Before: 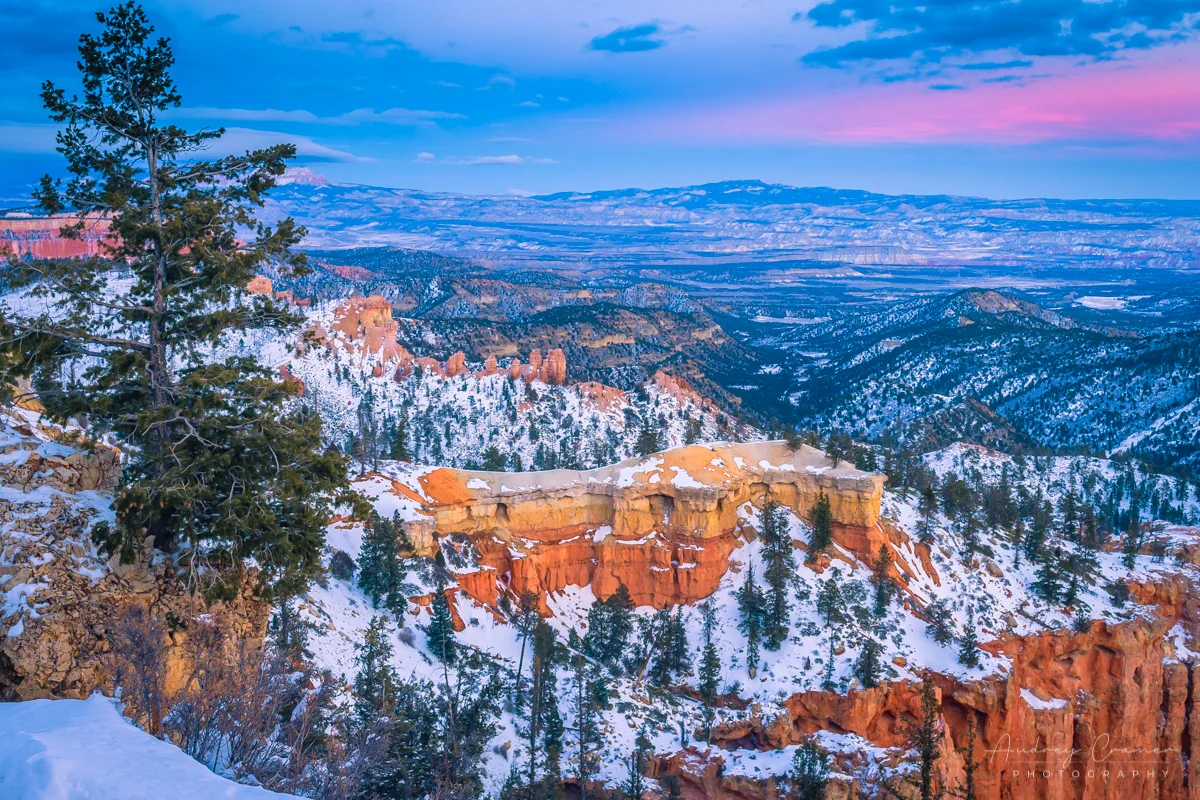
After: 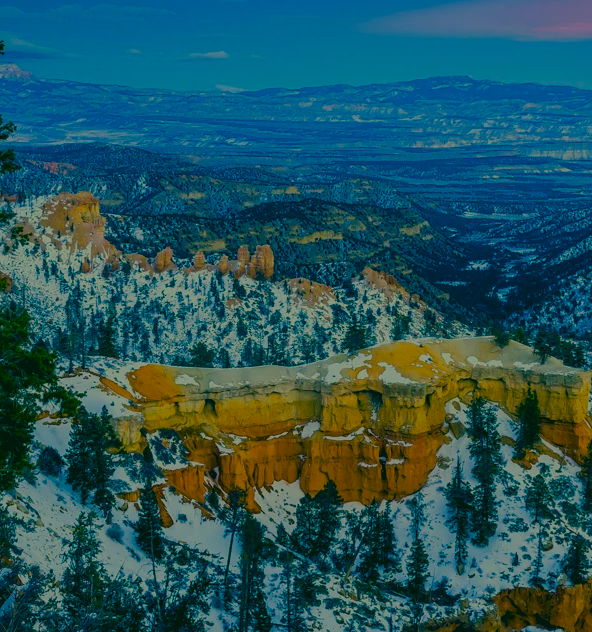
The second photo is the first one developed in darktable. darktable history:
crop and rotate: angle 0.015°, left 24.329%, top 13.067%, right 26.272%, bottom 7.824%
color correction: highlights a* 2.2, highlights b* 34.16, shadows a* -36.3, shadows b* -5.44
color balance rgb: global offset › luminance -1.018%, perceptual saturation grading › global saturation 39.938%
exposure: exposure -1.482 EV, compensate exposure bias true, compensate highlight preservation false
